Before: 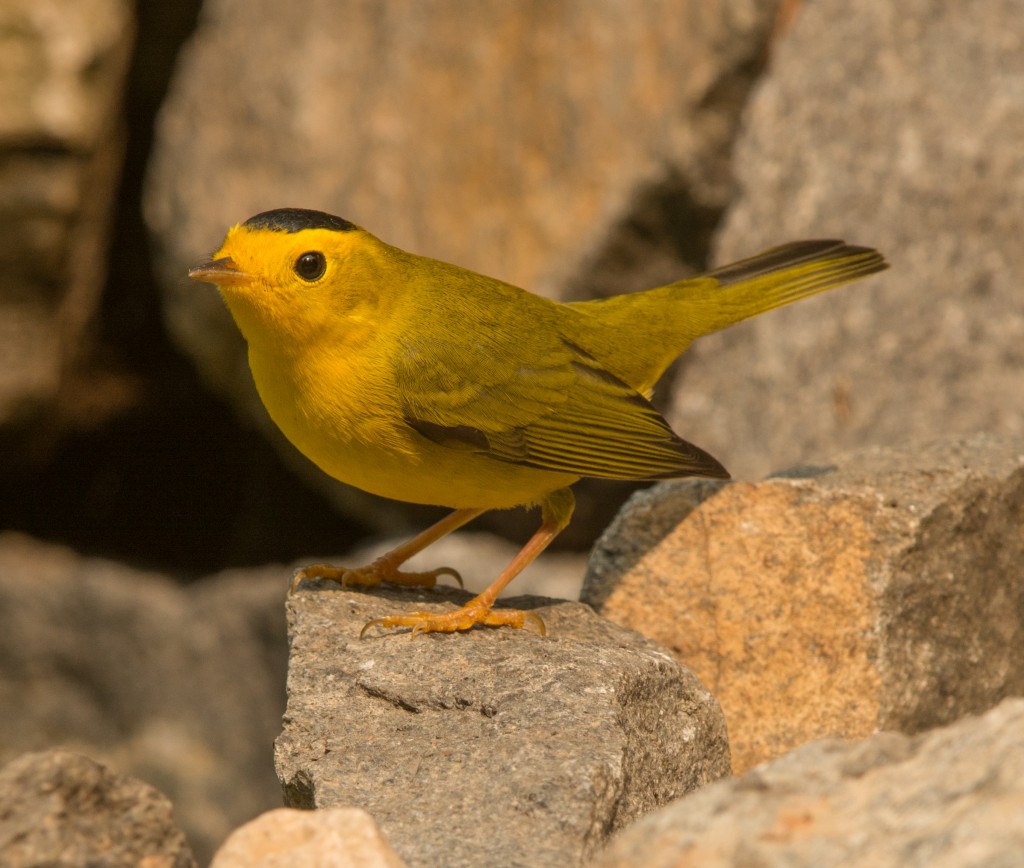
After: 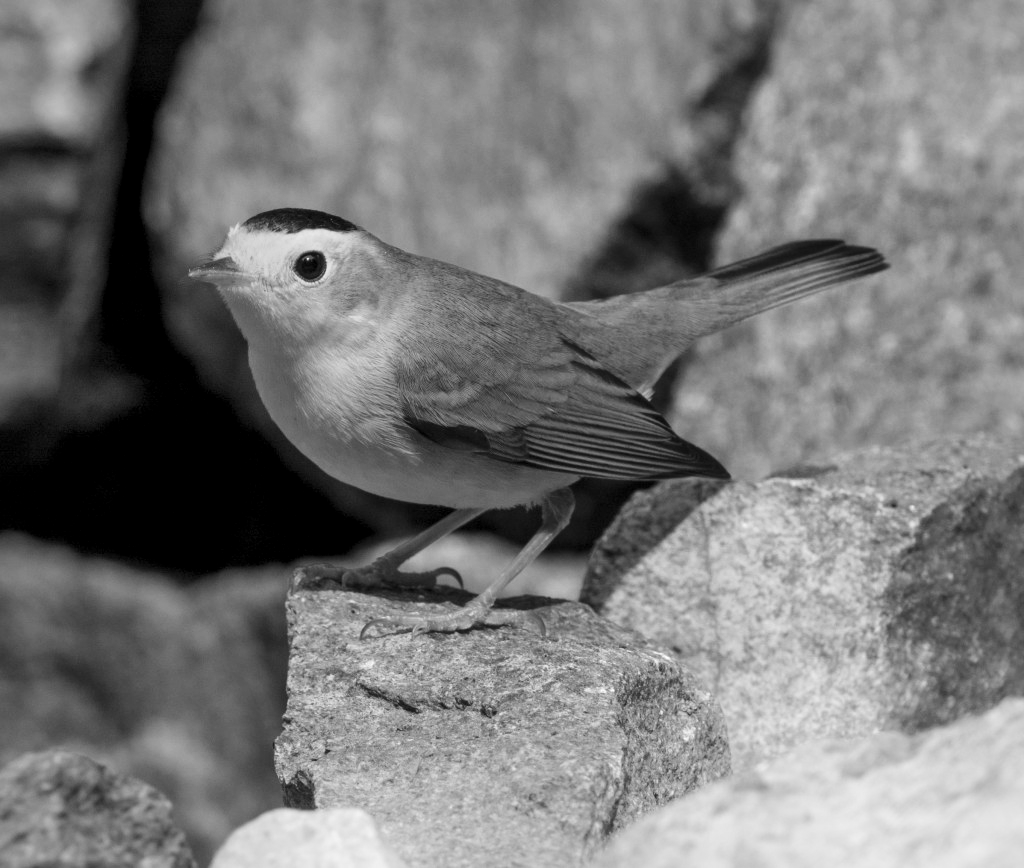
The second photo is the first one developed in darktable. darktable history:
shadows and highlights: shadows -21.3, highlights 100, soften with gaussian
local contrast: mode bilateral grid, contrast 100, coarseness 100, detail 165%, midtone range 0.2
monochrome: a 73.58, b 64.21
